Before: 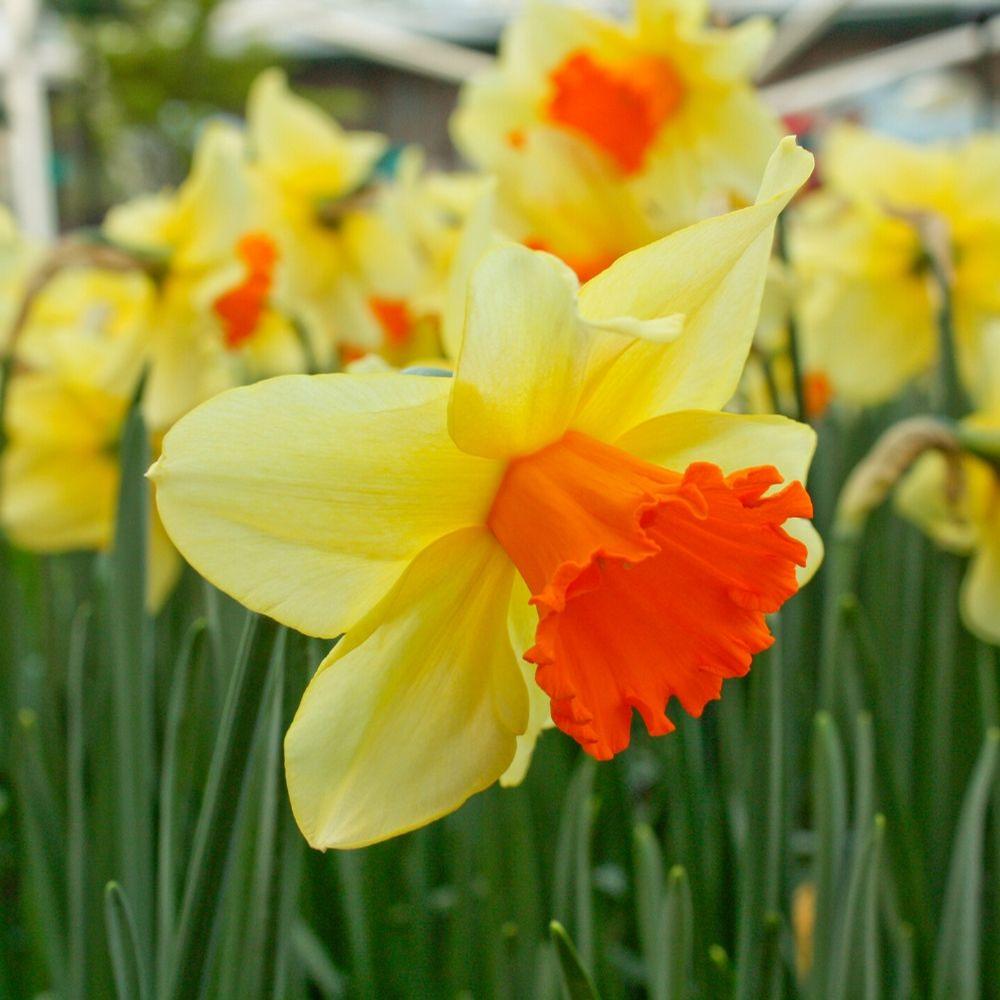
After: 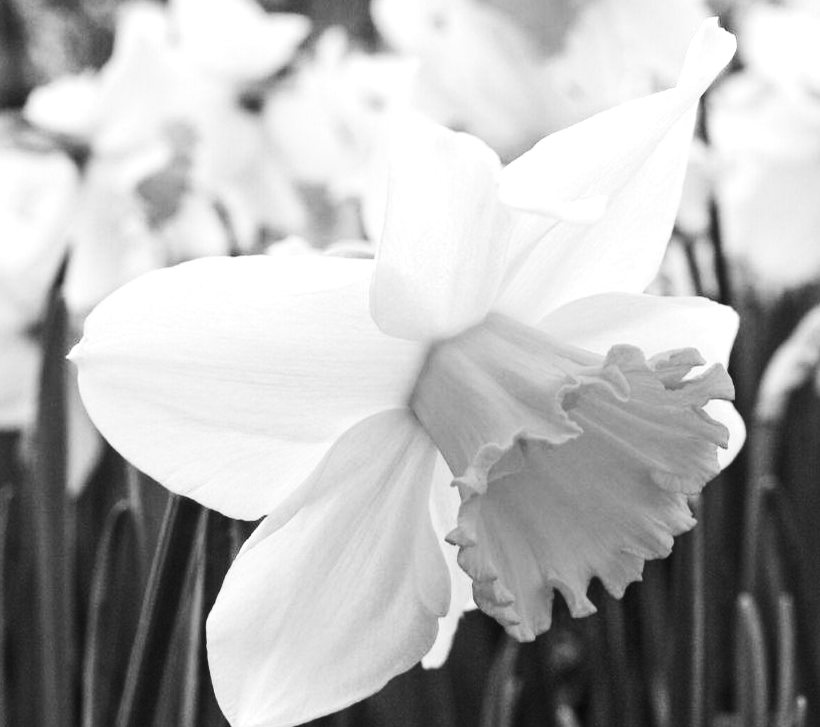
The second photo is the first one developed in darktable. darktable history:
contrast brightness saturation: contrast 0.25, saturation -0.31
tone equalizer: -8 EV -0.75 EV, -7 EV -0.7 EV, -6 EV -0.6 EV, -5 EV -0.4 EV, -3 EV 0.4 EV, -2 EV 0.6 EV, -1 EV 0.7 EV, +0 EV 0.75 EV, edges refinement/feathering 500, mask exposure compensation -1.57 EV, preserve details no
crop: left 7.856%, top 11.836%, right 10.12%, bottom 15.387%
monochrome: on, module defaults
